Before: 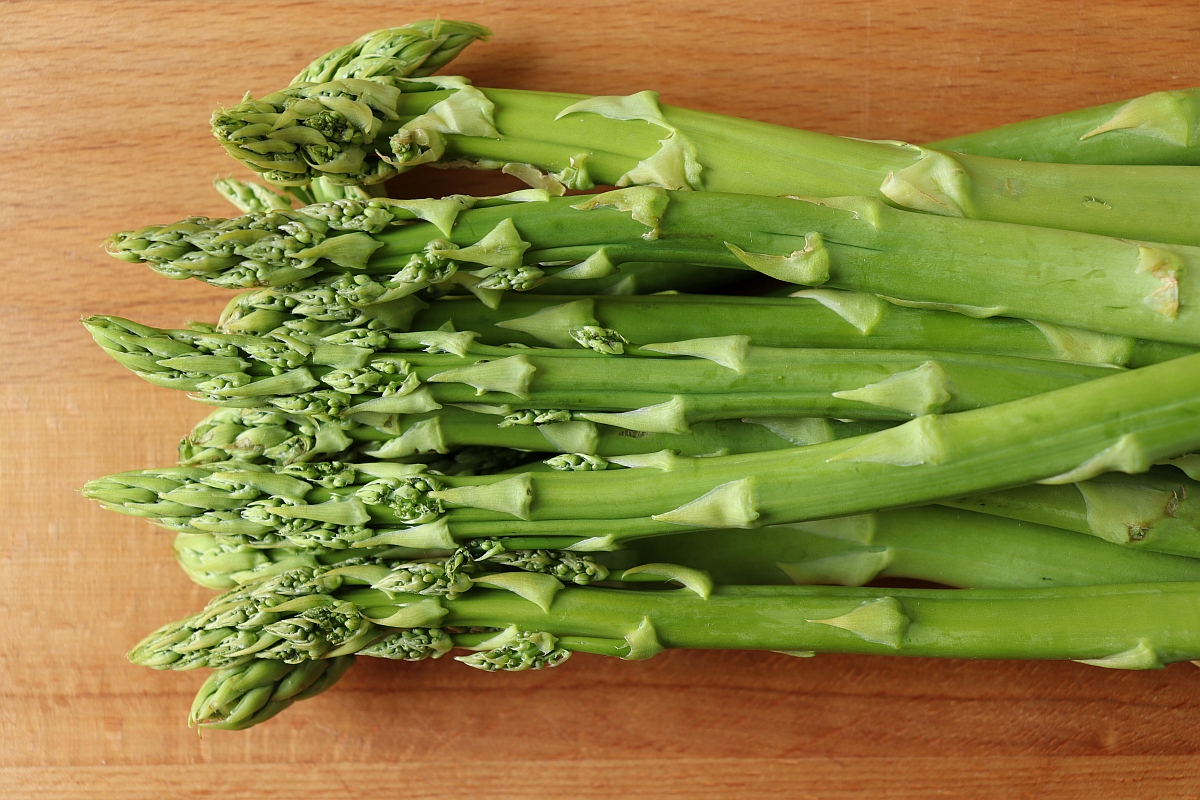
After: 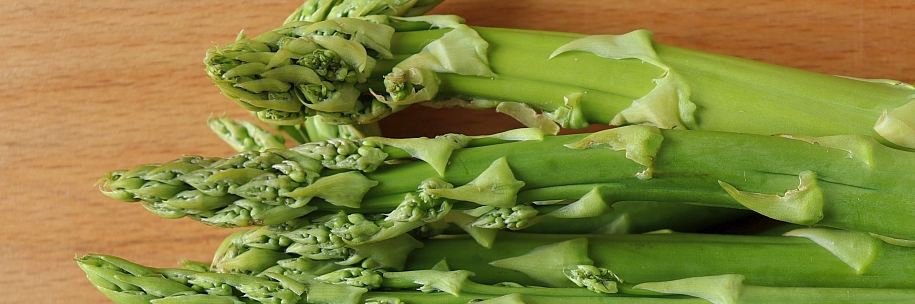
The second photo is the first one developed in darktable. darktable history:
crop: left 0.579%, top 7.627%, right 23.167%, bottom 54.275%
shadows and highlights: on, module defaults
